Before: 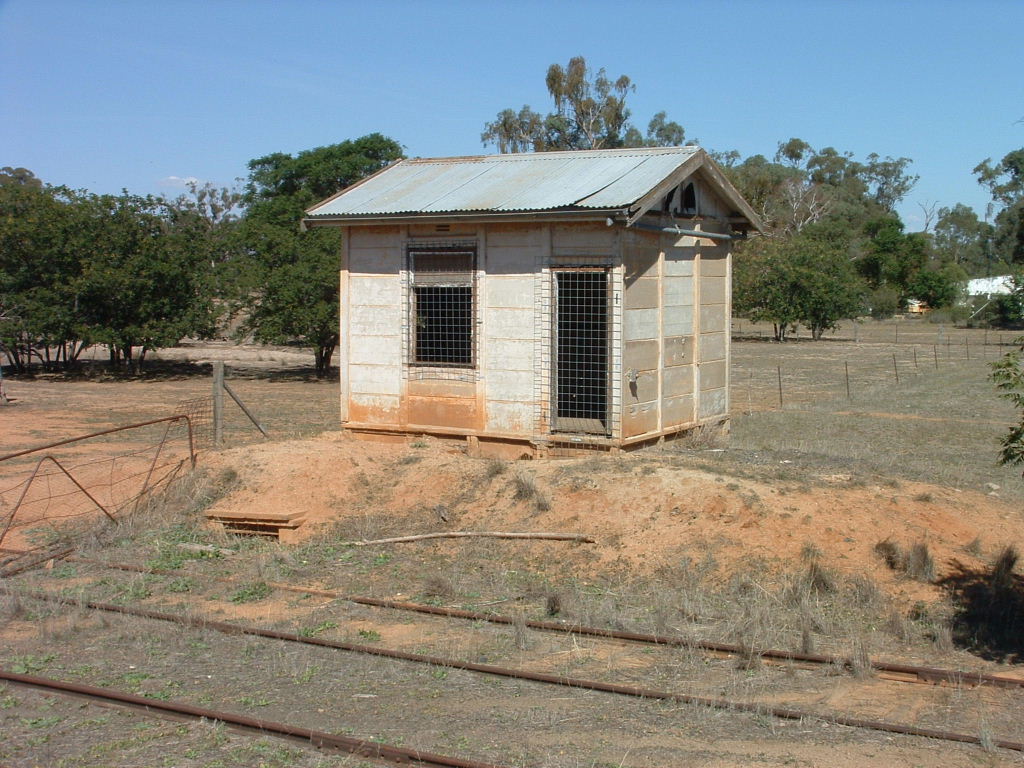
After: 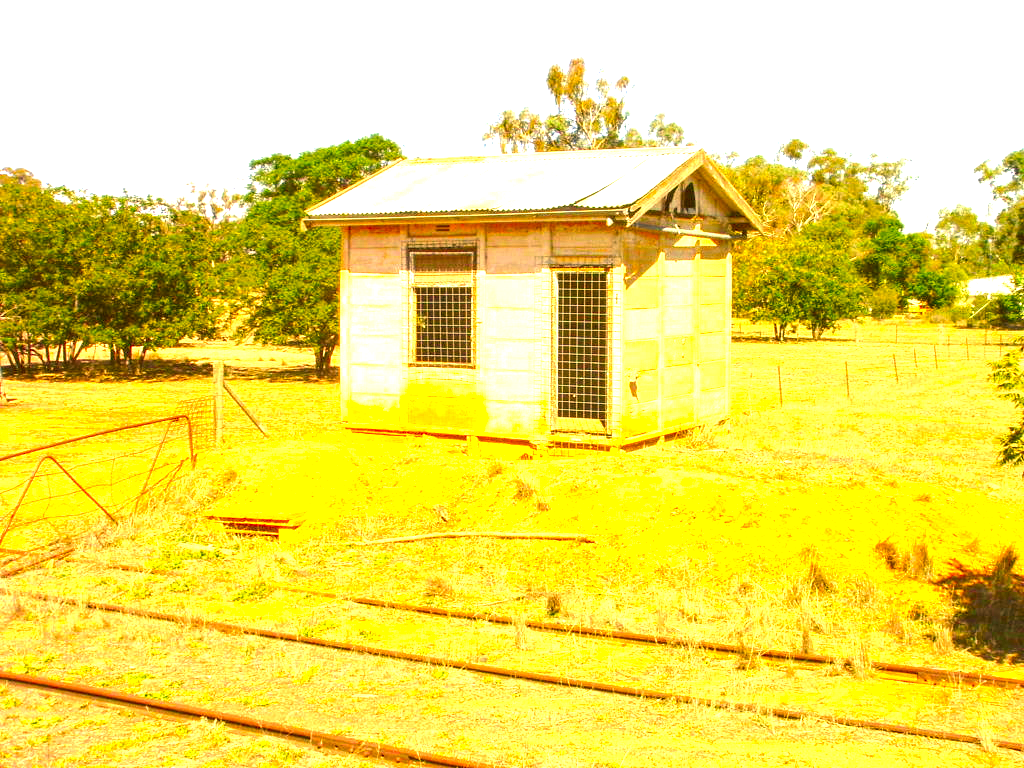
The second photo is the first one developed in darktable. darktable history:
color correction: highlights a* 10.44, highlights b* 30.04, shadows a* 2.73, shadows b* 17.51, saturation 1.72
local contrast: on, module defaults
exposure: exposure 2.25 EV, compensate highlight preservation false
